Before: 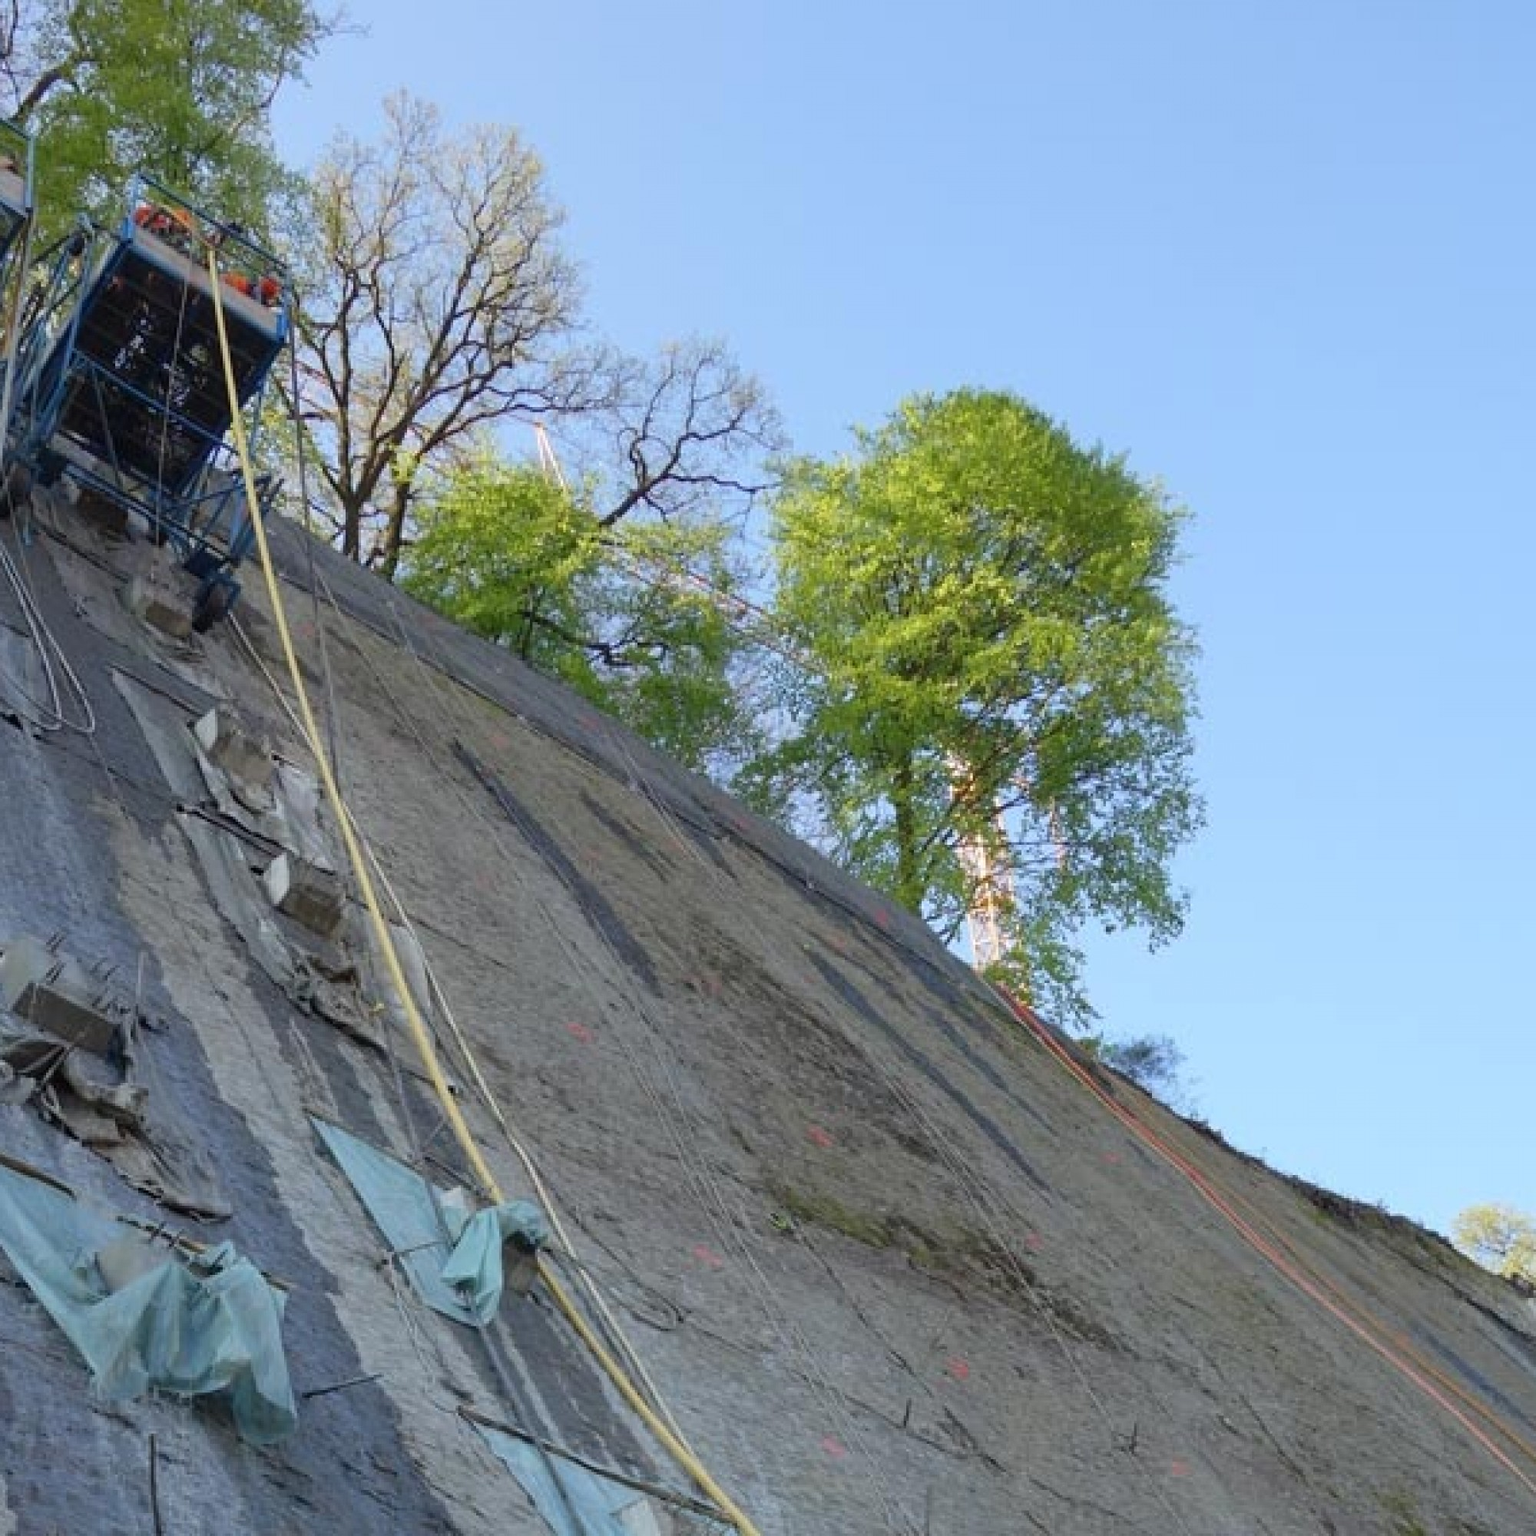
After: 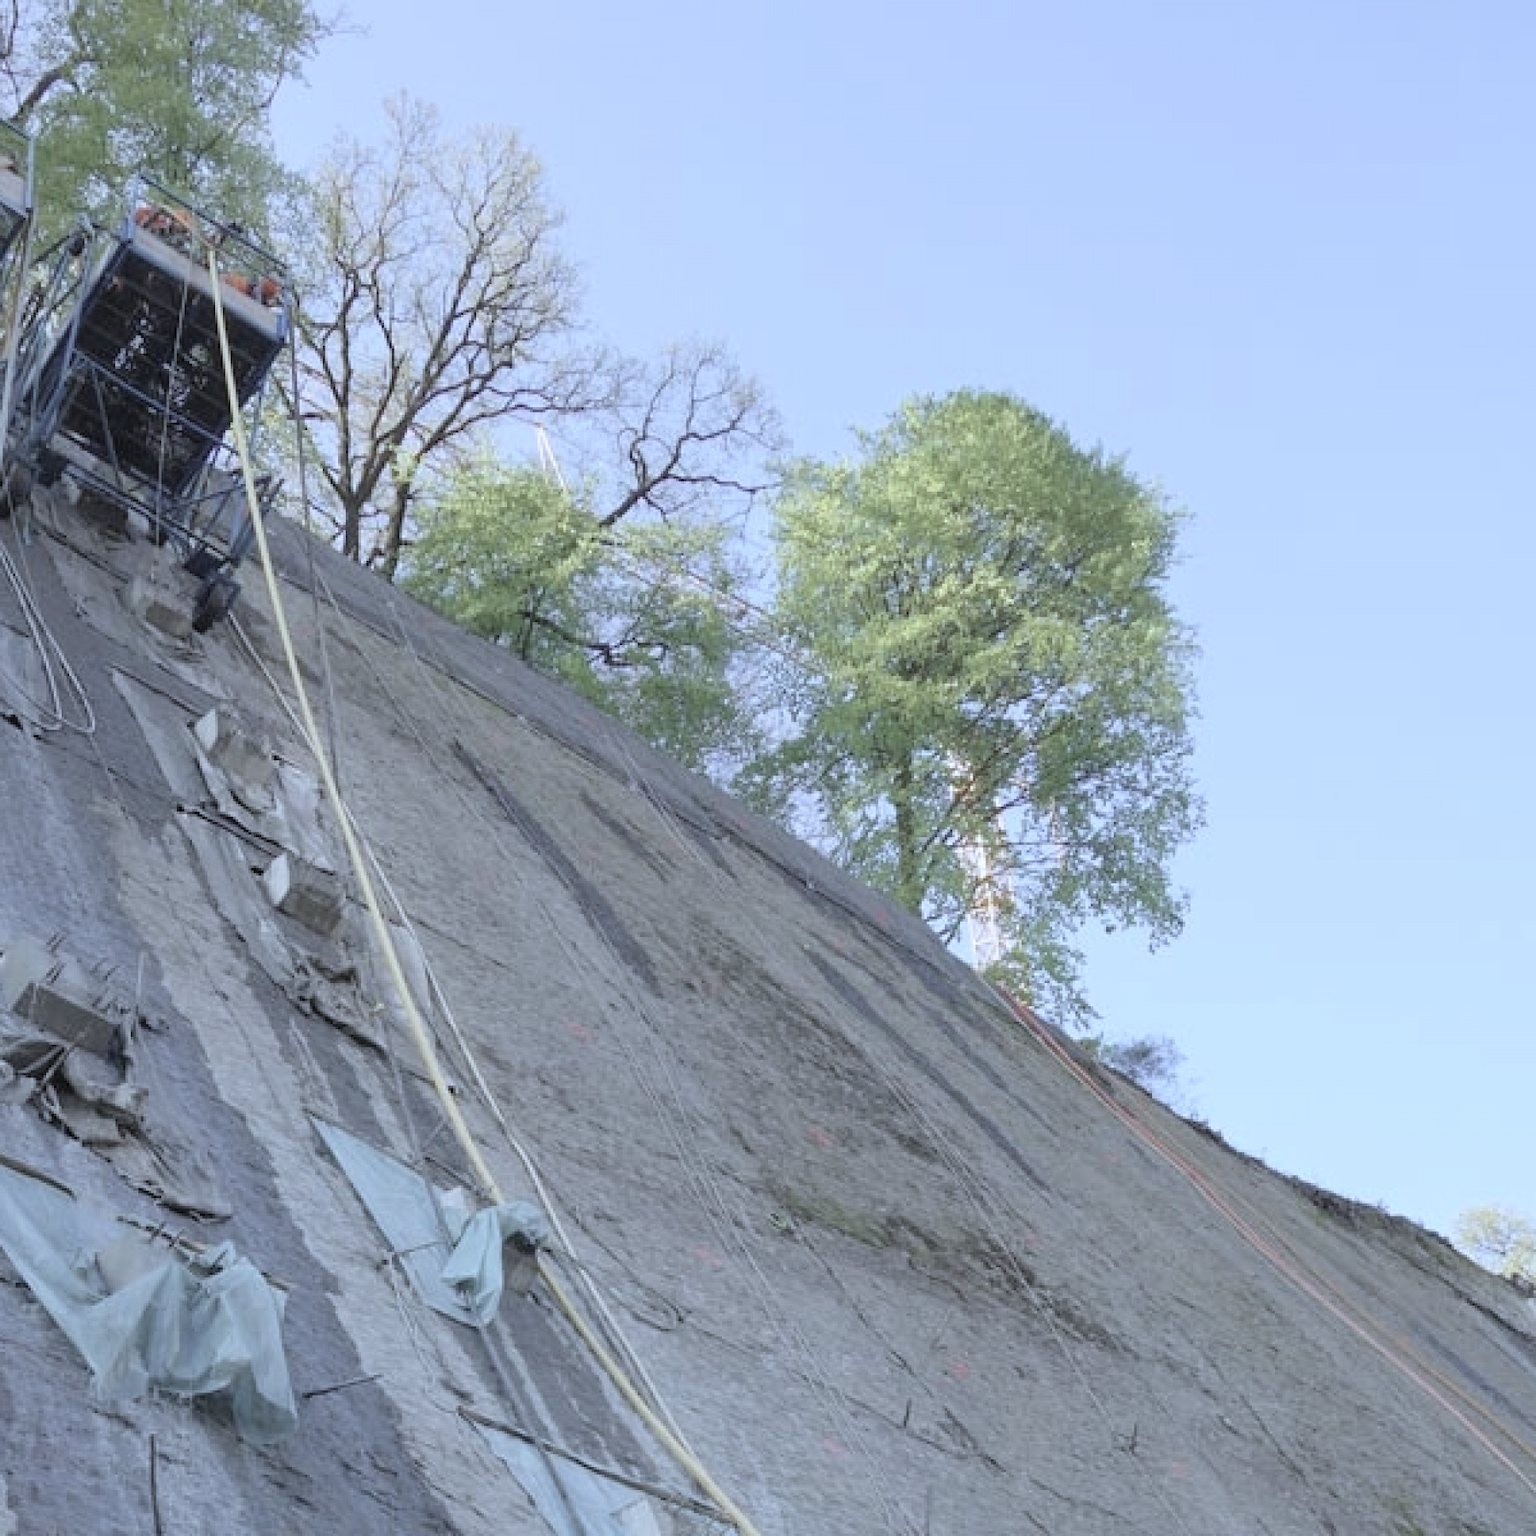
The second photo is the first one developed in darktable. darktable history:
tone equalizer: on, module defaults
color calibration: illuminant custom, x 0.39, y 0.392, temperature 3879.26 K
contrast brightness saturation: brightness 0.19, saturation -0.508
